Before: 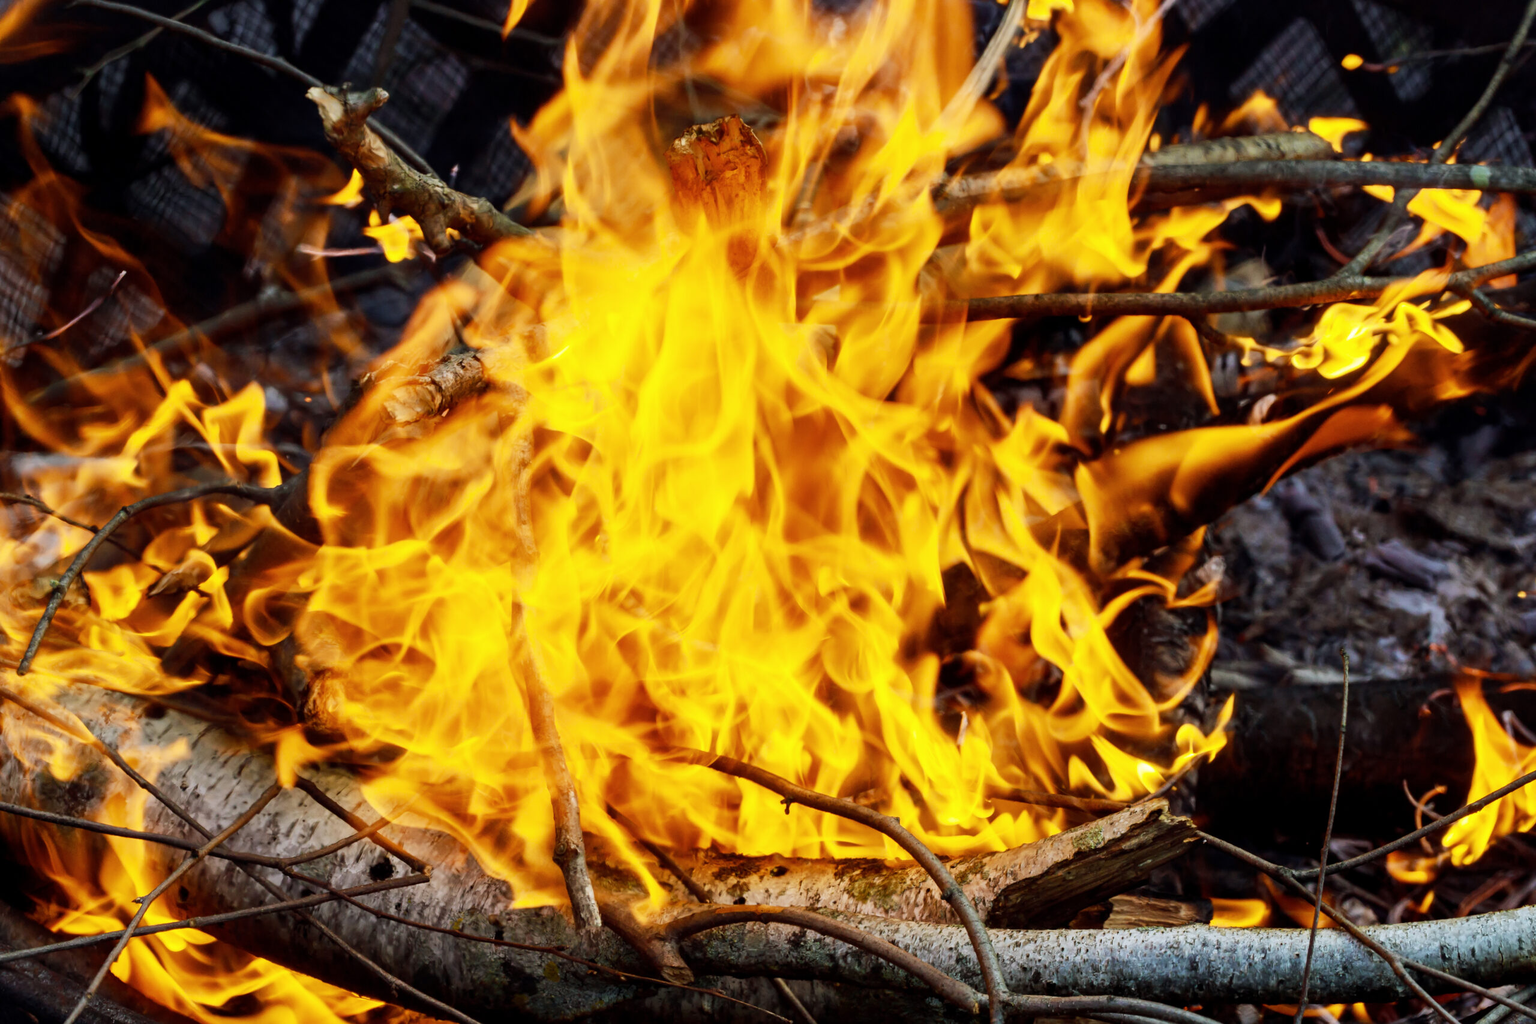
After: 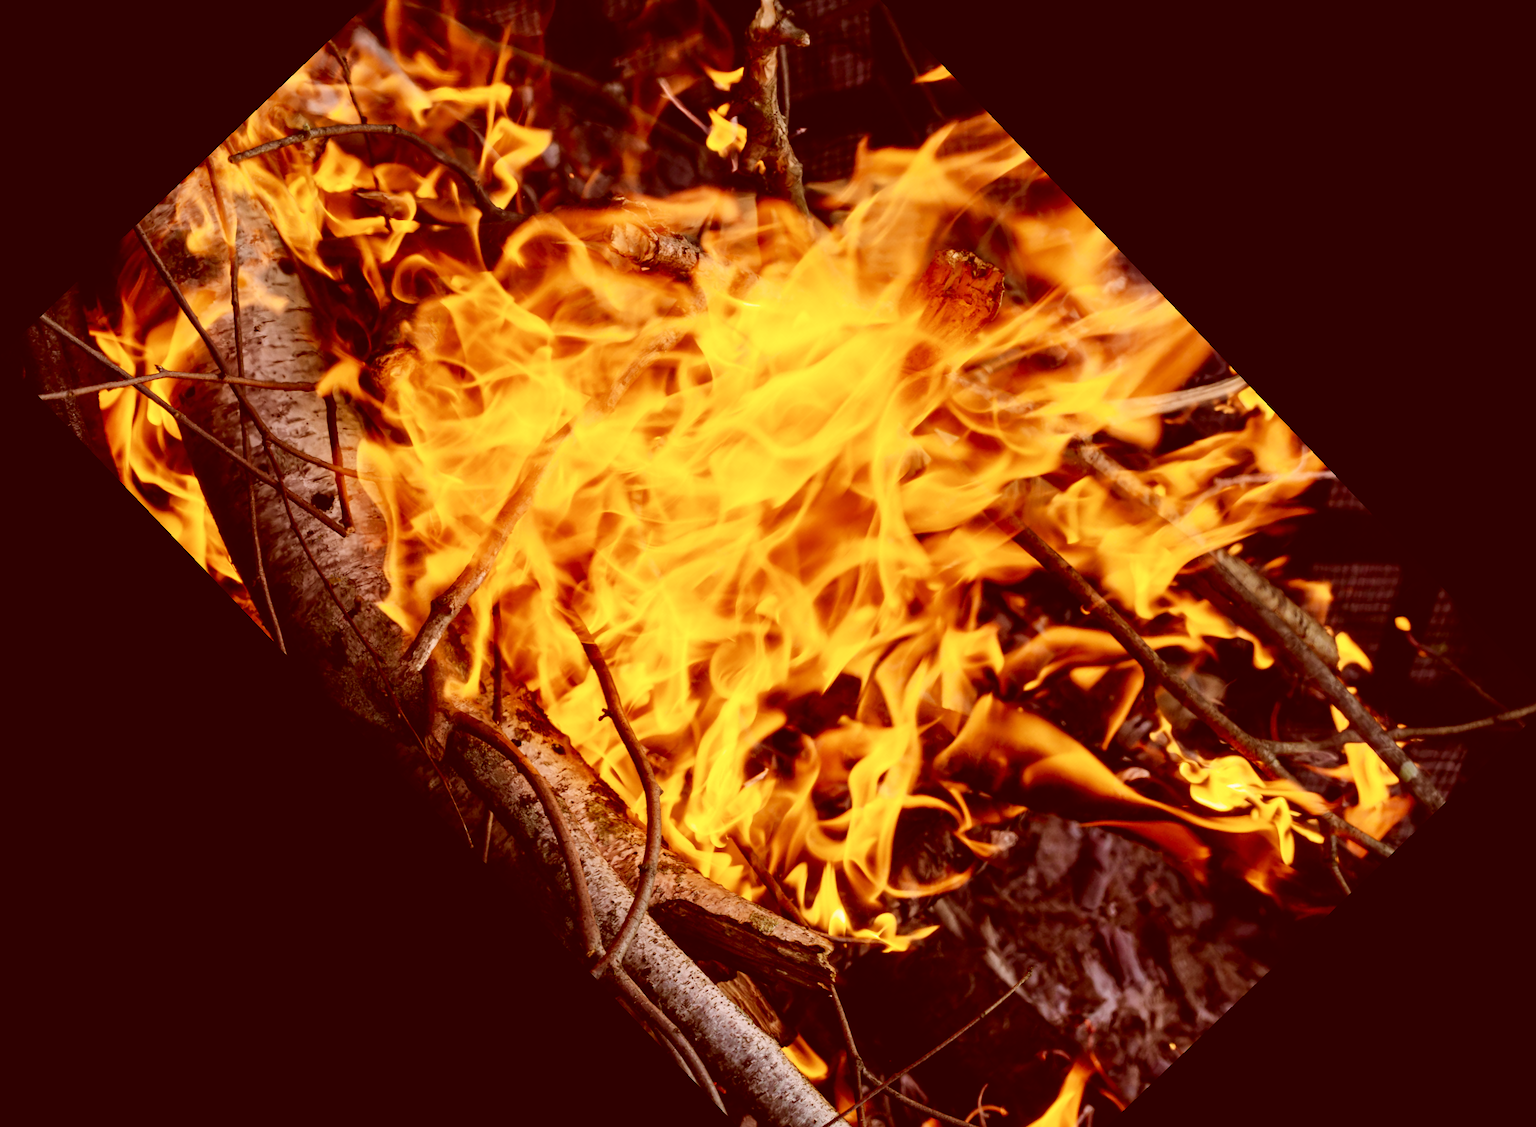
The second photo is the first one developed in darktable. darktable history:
color correction: highlights a* 9.03, highlights b* 8.71, shadows a* 40, shadows b* 40, saturation 0.8
crop and rotate: angle -46.26°, top 16.234%, right 0.912%, bottom 11.704%
